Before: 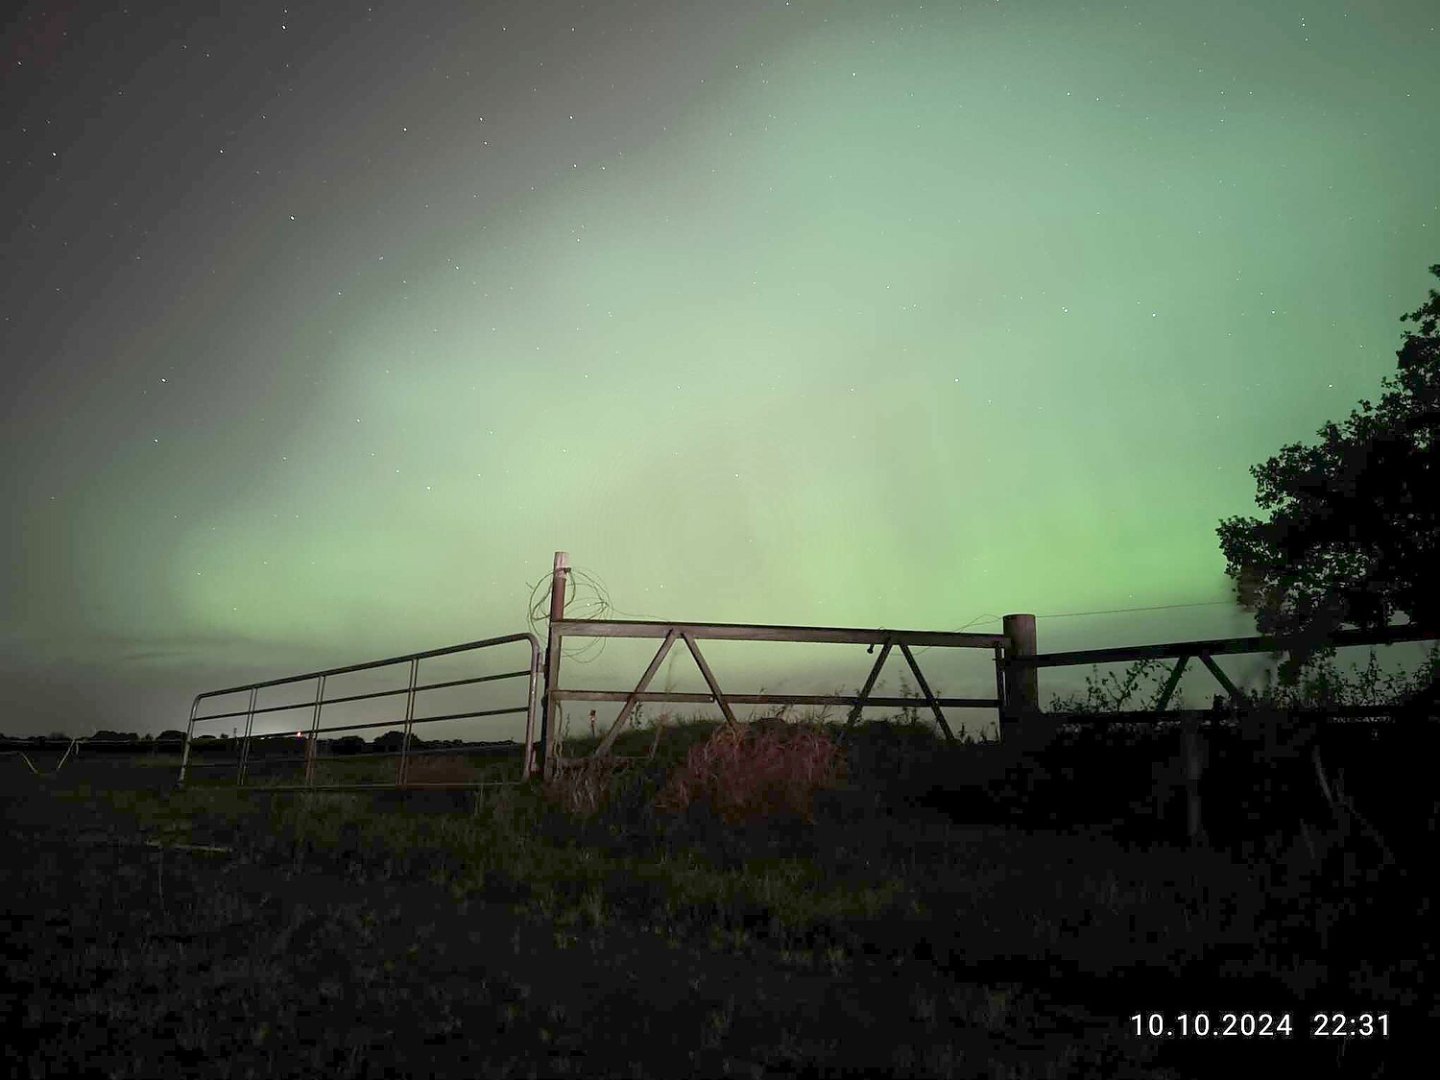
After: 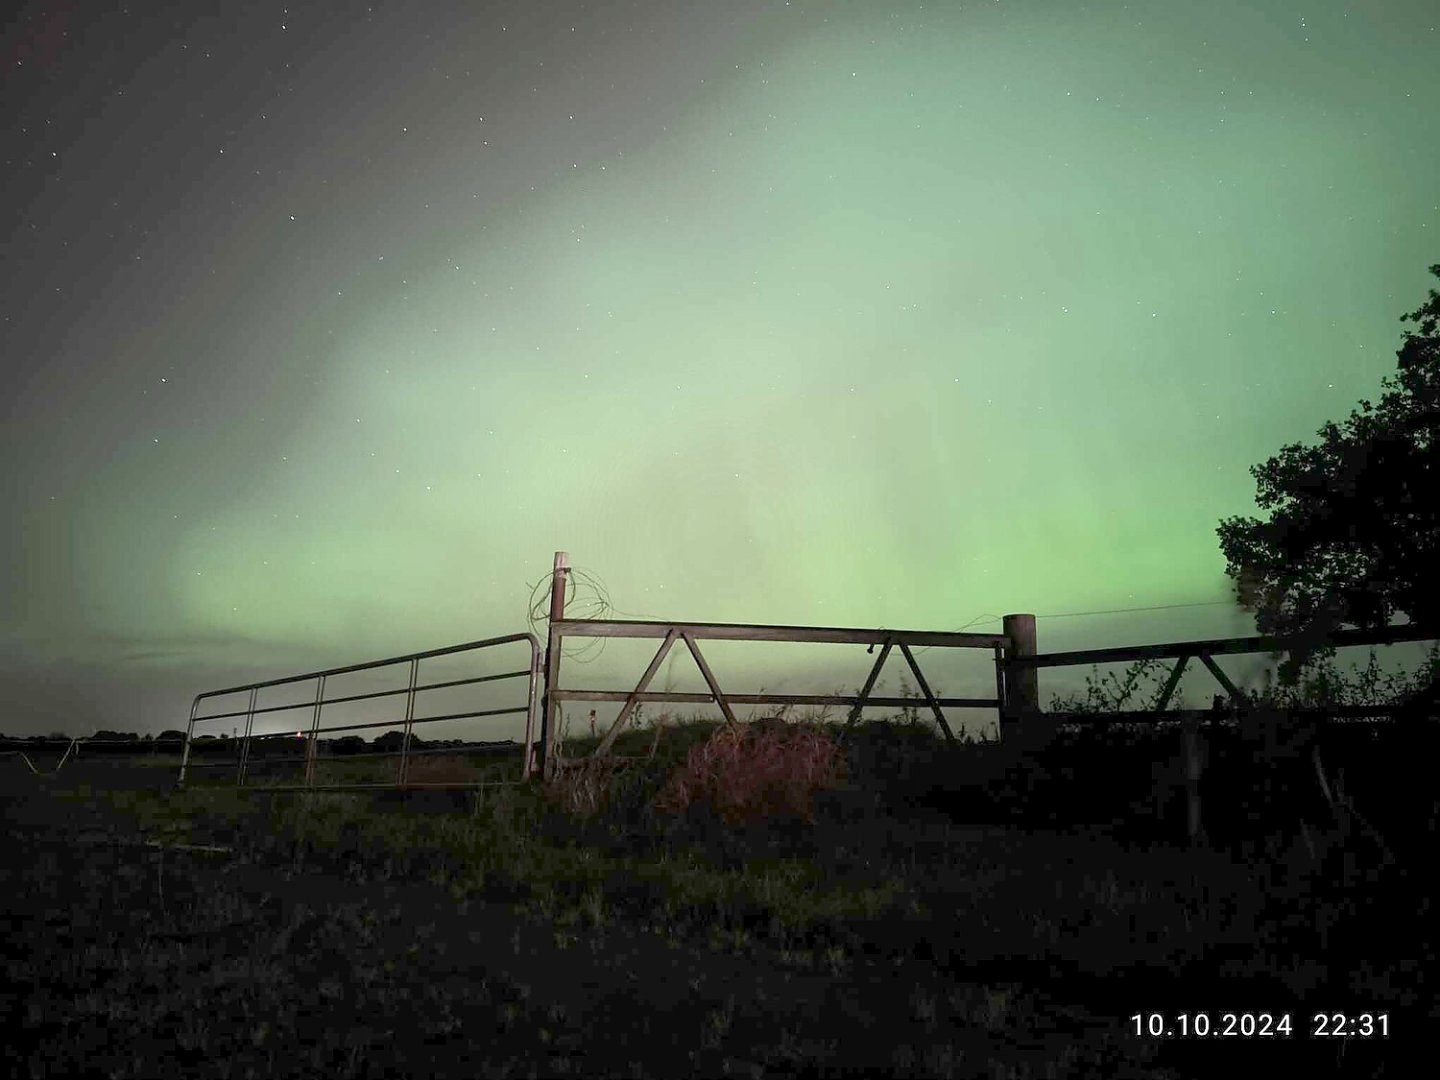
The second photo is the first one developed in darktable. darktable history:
local contrast: highlights 104%, shadows 99%, detail 120%, midtone range 0.2
